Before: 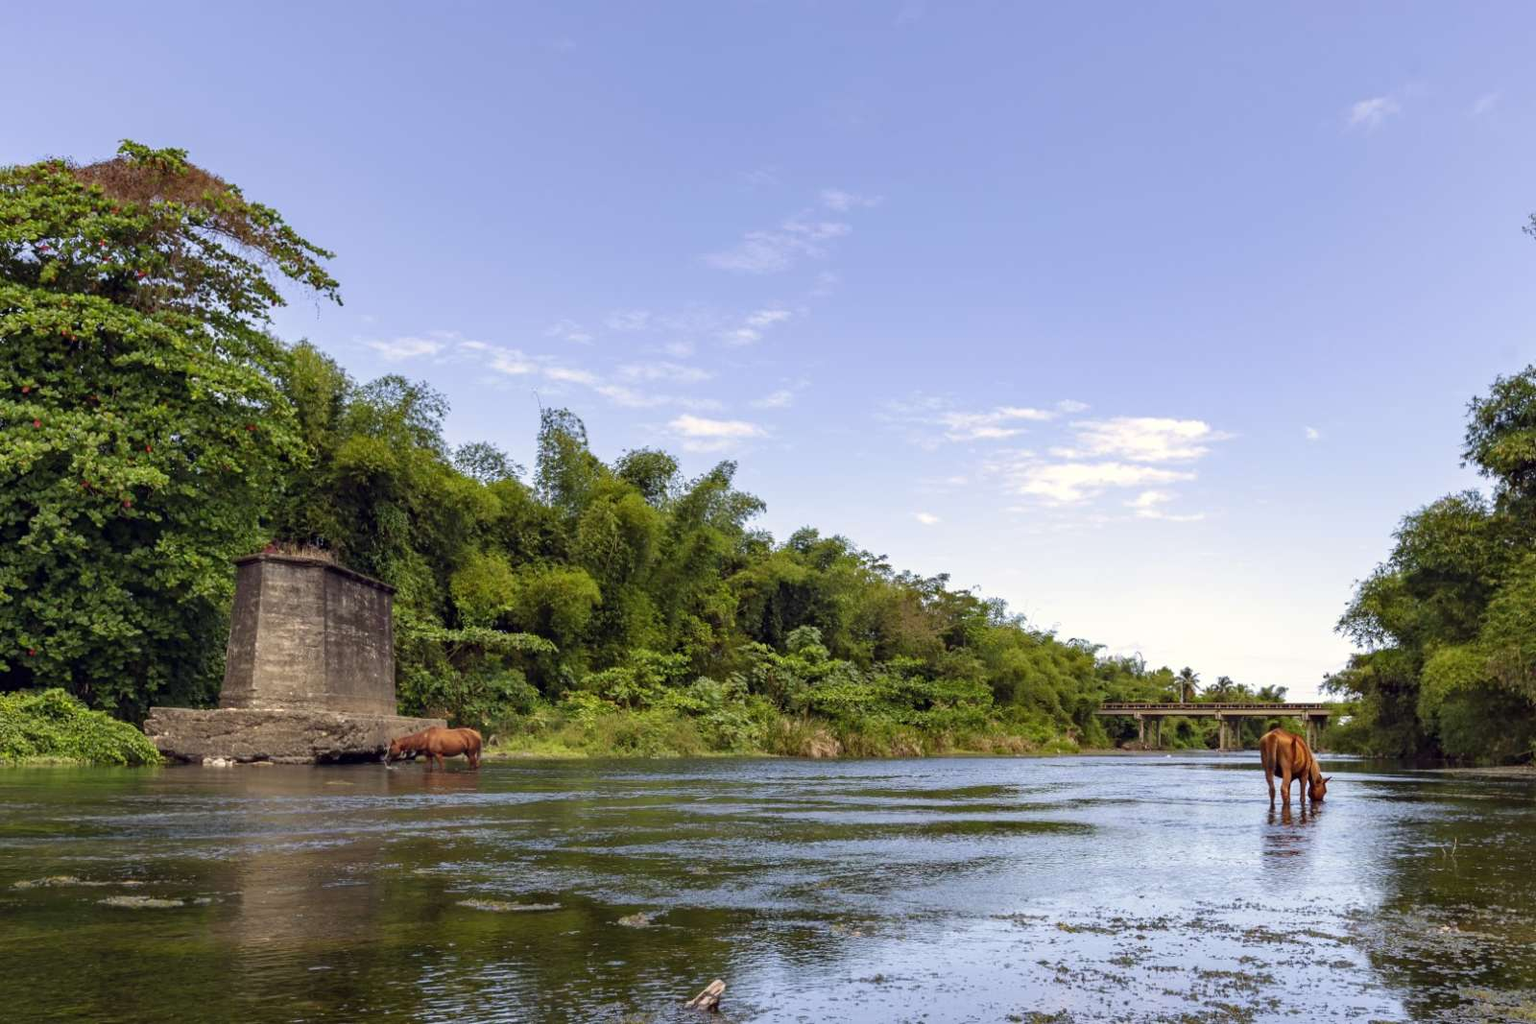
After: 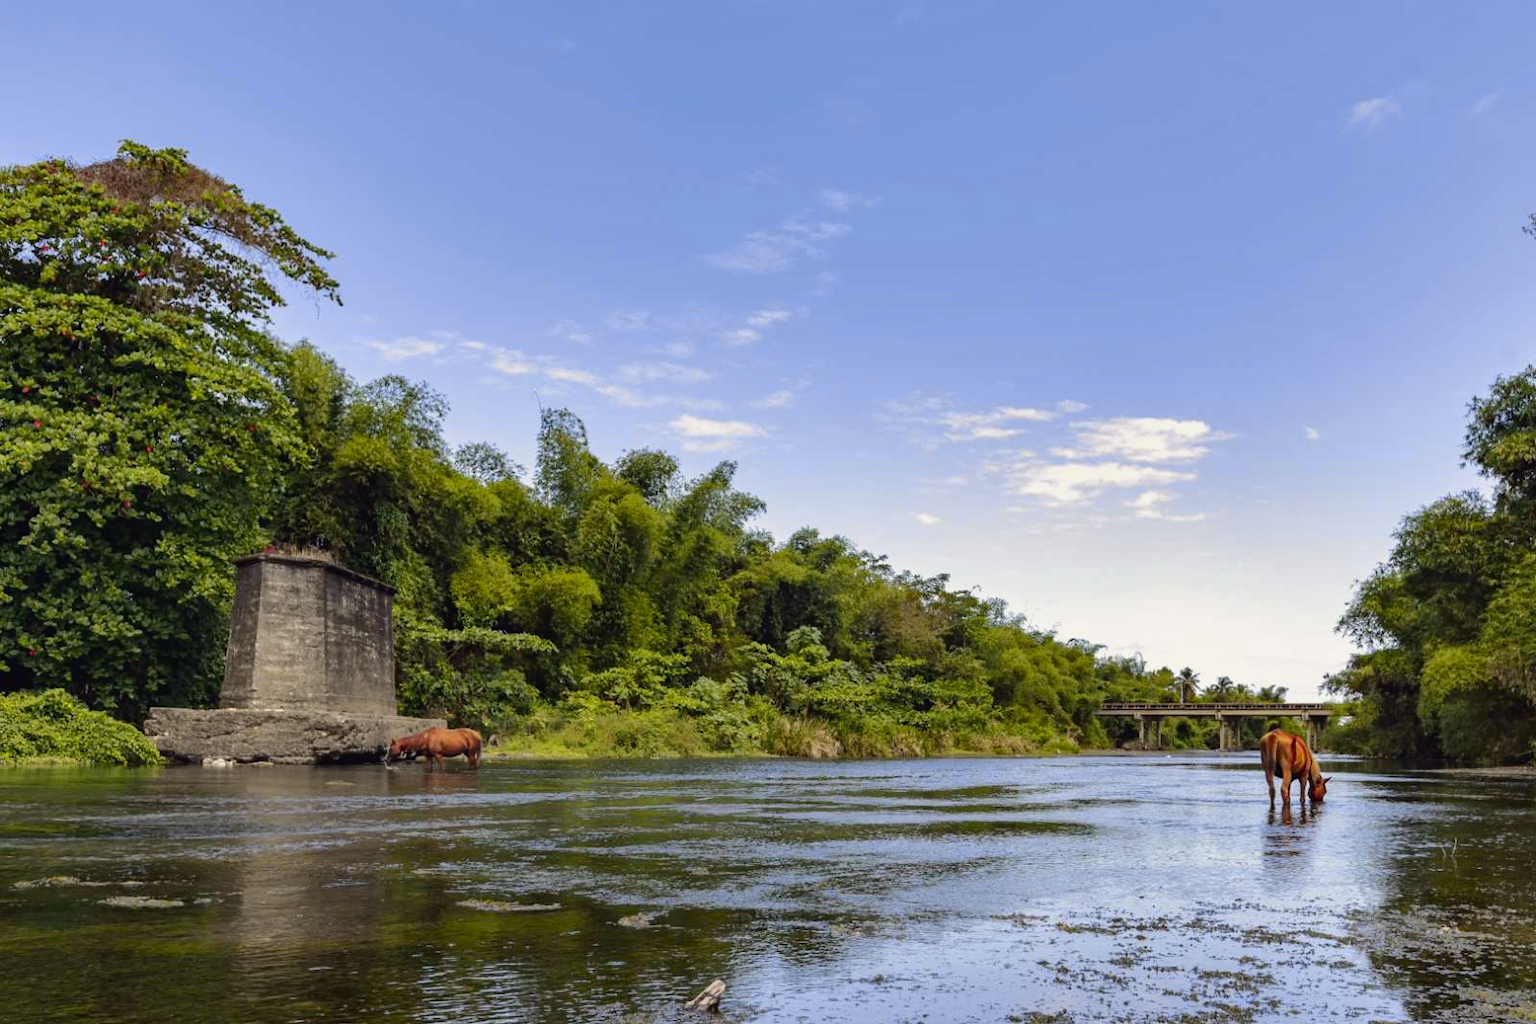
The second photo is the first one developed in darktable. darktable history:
tone curve: curves: ch0 [(0, 0.021) (0.049, 0.044) (0.157, 0.131) (0.365, 0.359) (0.499, 0.517) (0.675, 0.667) (0.856, 0.83) (1, 0.969)]; ch1 [(0, 0) (0.302, 0.309) (0.433, 0.443) (0.472, 0.47) (0.502, 0.503) (0.527, 0.516) (0.564, 0.557) (0.614, 0.645) (0.677, 0.722) (0.859, 0.889) (1, 1)]; ch2 [(0, 0) (0.33, 0.301) (0.447, 0.44) (0.487, 0.496) (0.502, 0.501) (0.535, 0.537) (0.565, 0.558) (0.608, 0.624) (1, 1)], color space Lab, independent channels, preserve colors basic power
shadows and highlights: shadows 4.76, soften with gaussian
